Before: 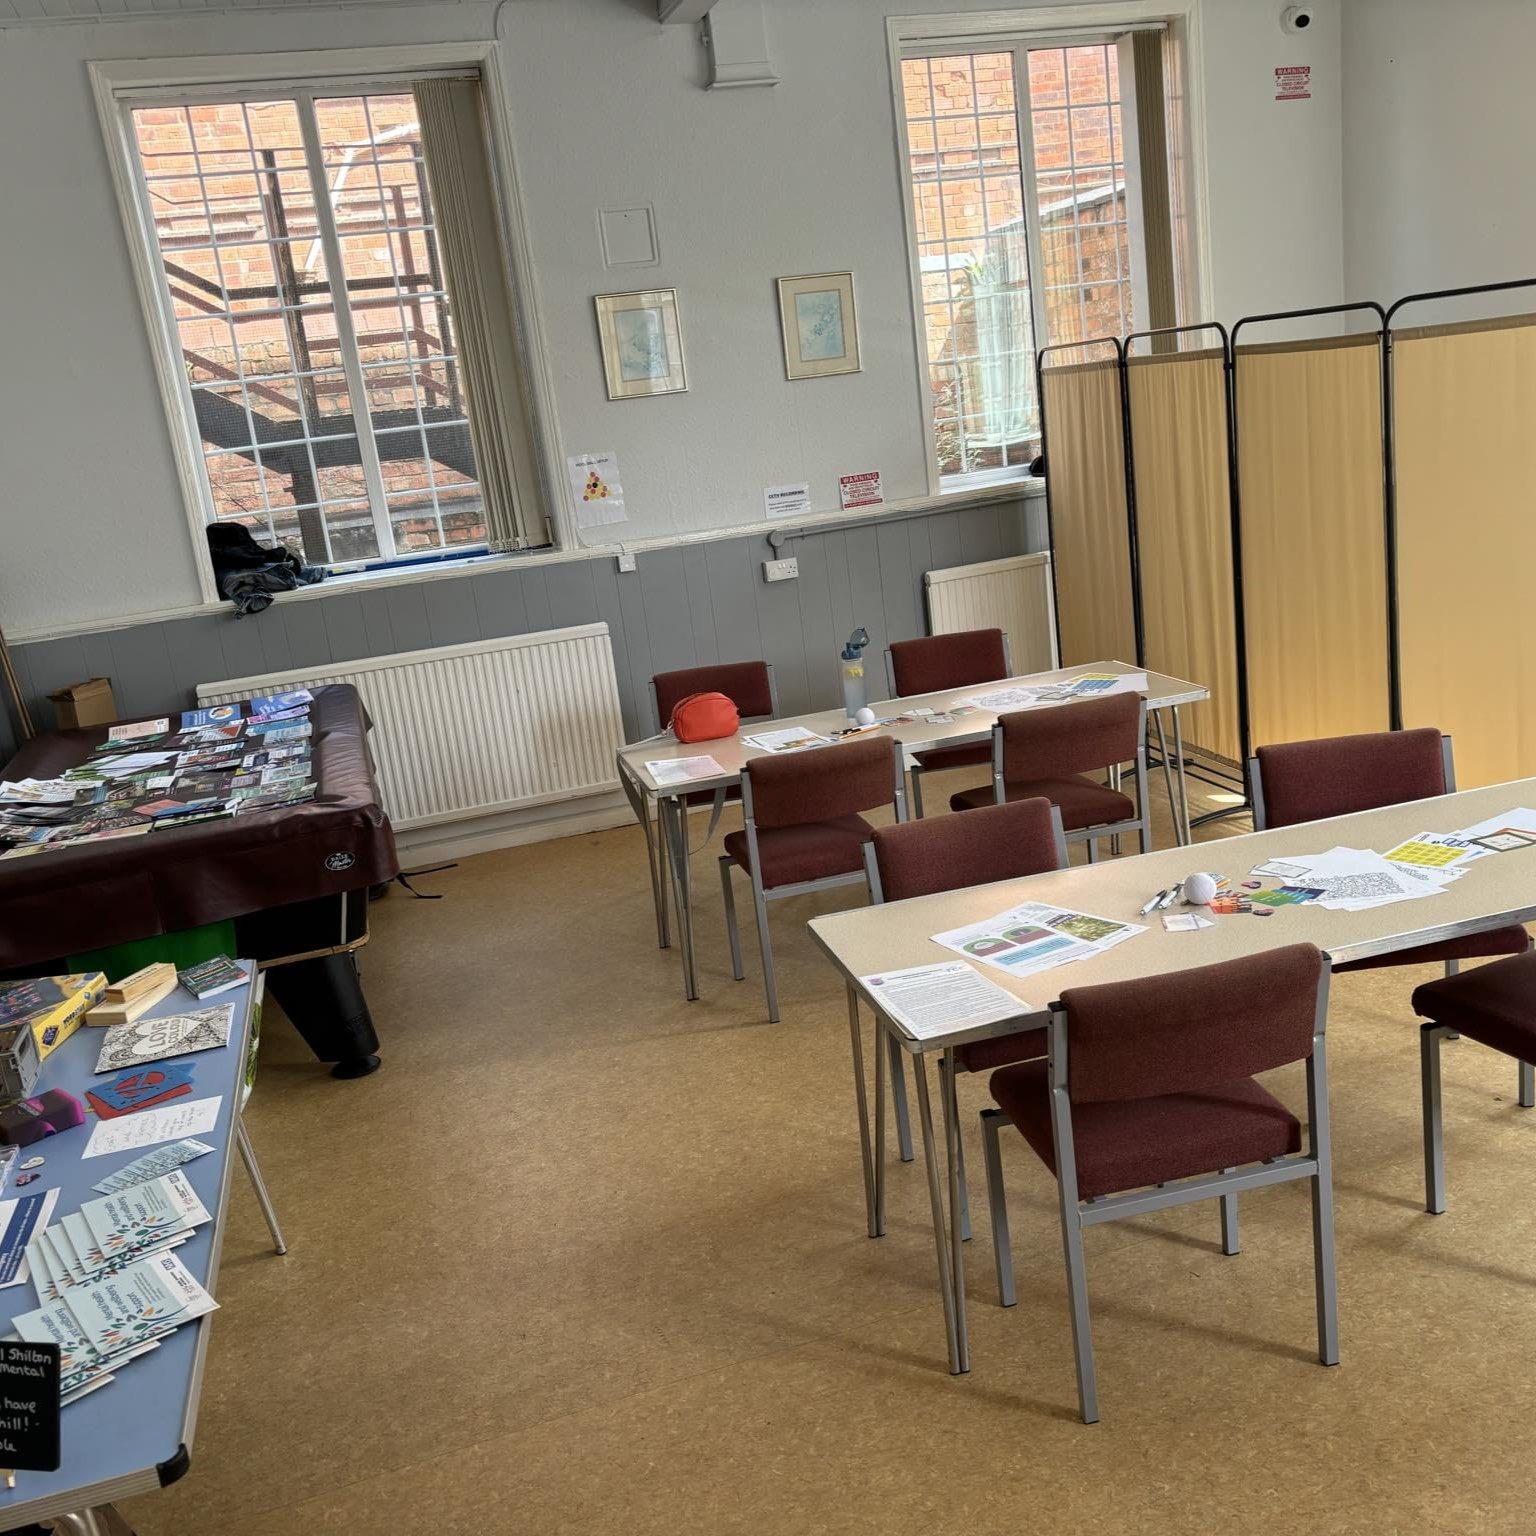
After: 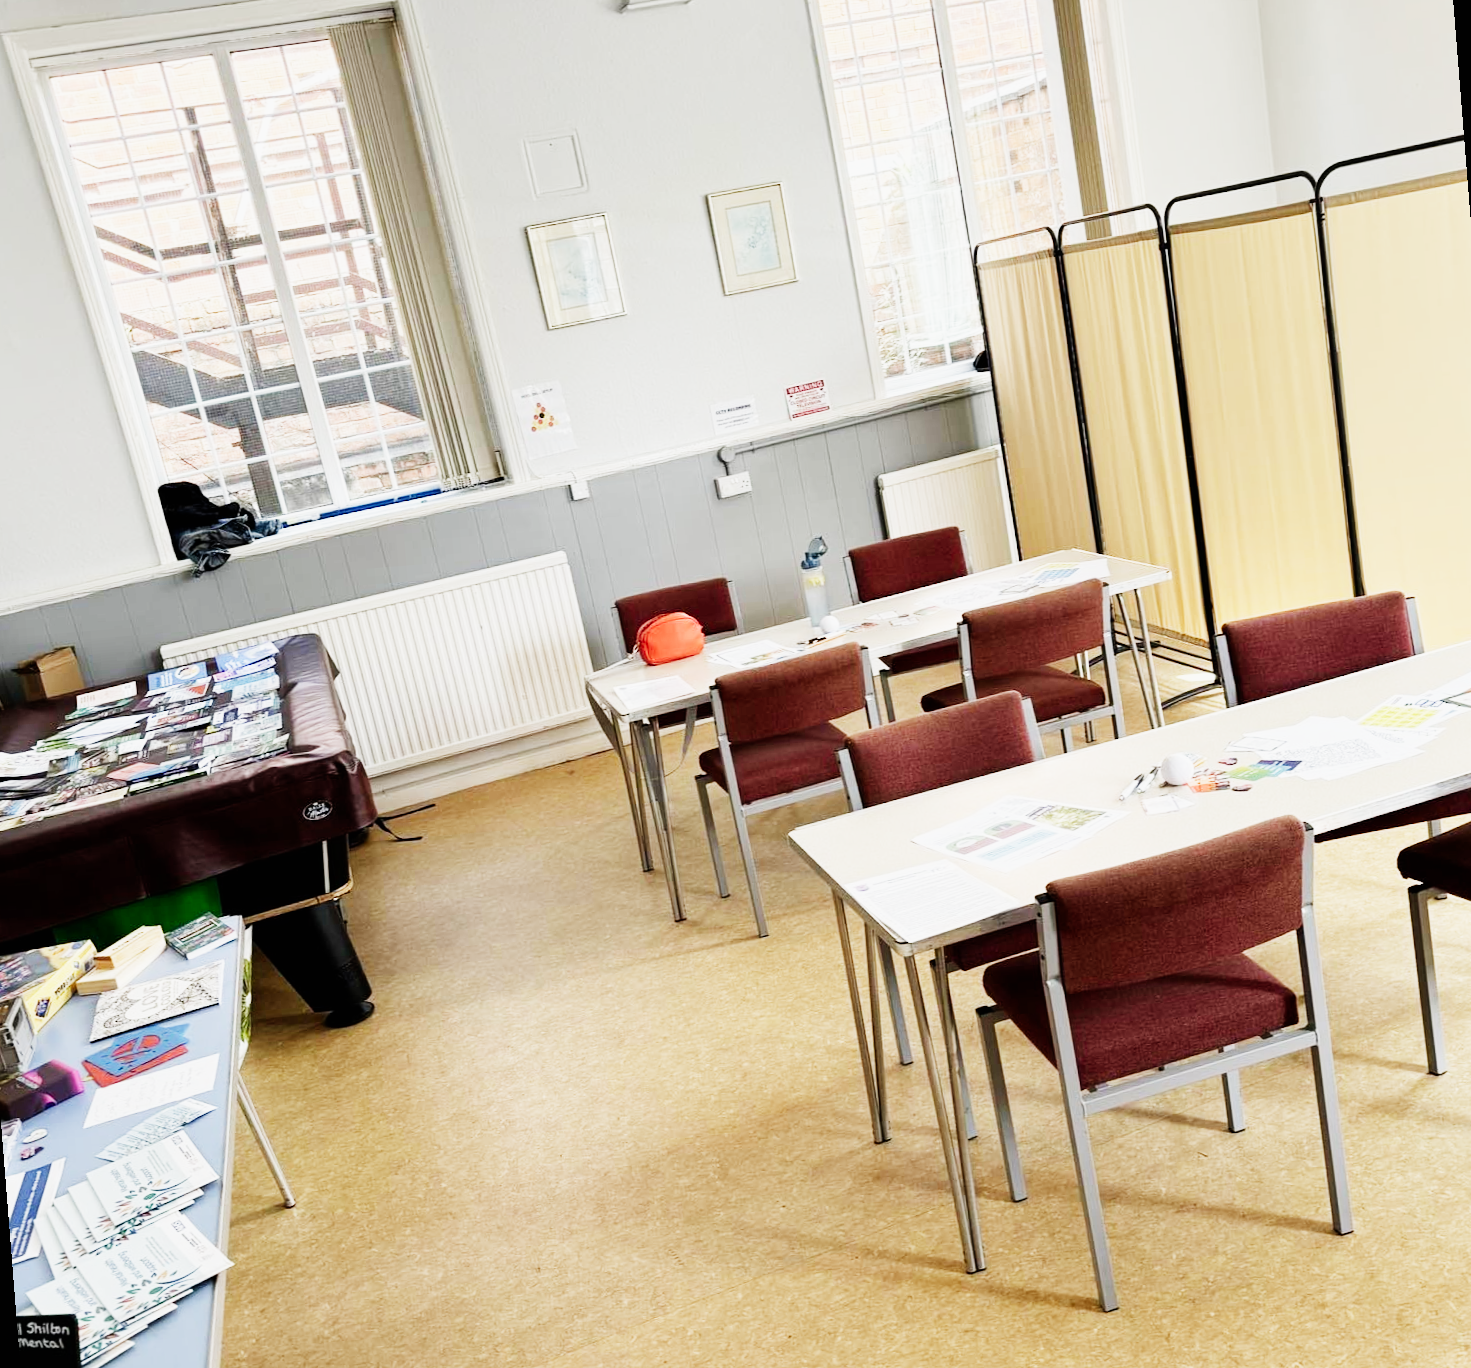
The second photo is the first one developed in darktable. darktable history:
sigmoid: contrast 1.81, skew -0.21, preserve hue 0%, red attenuation 0.1, red rotation 0.035, green attenuation 0.1, green rotation -0.017, blue attenuation 0.15, blue rotation -0.052, base primaries Rec2020
exposure: black level correction 0, exposure 1.6 EV, compensate exposure bias true, compensate highlight preservation false
rotate and perspective: rotation -4.57°, crop left 0.054, crop right 0.944, crop top 0.087, crop bottom 0.914
